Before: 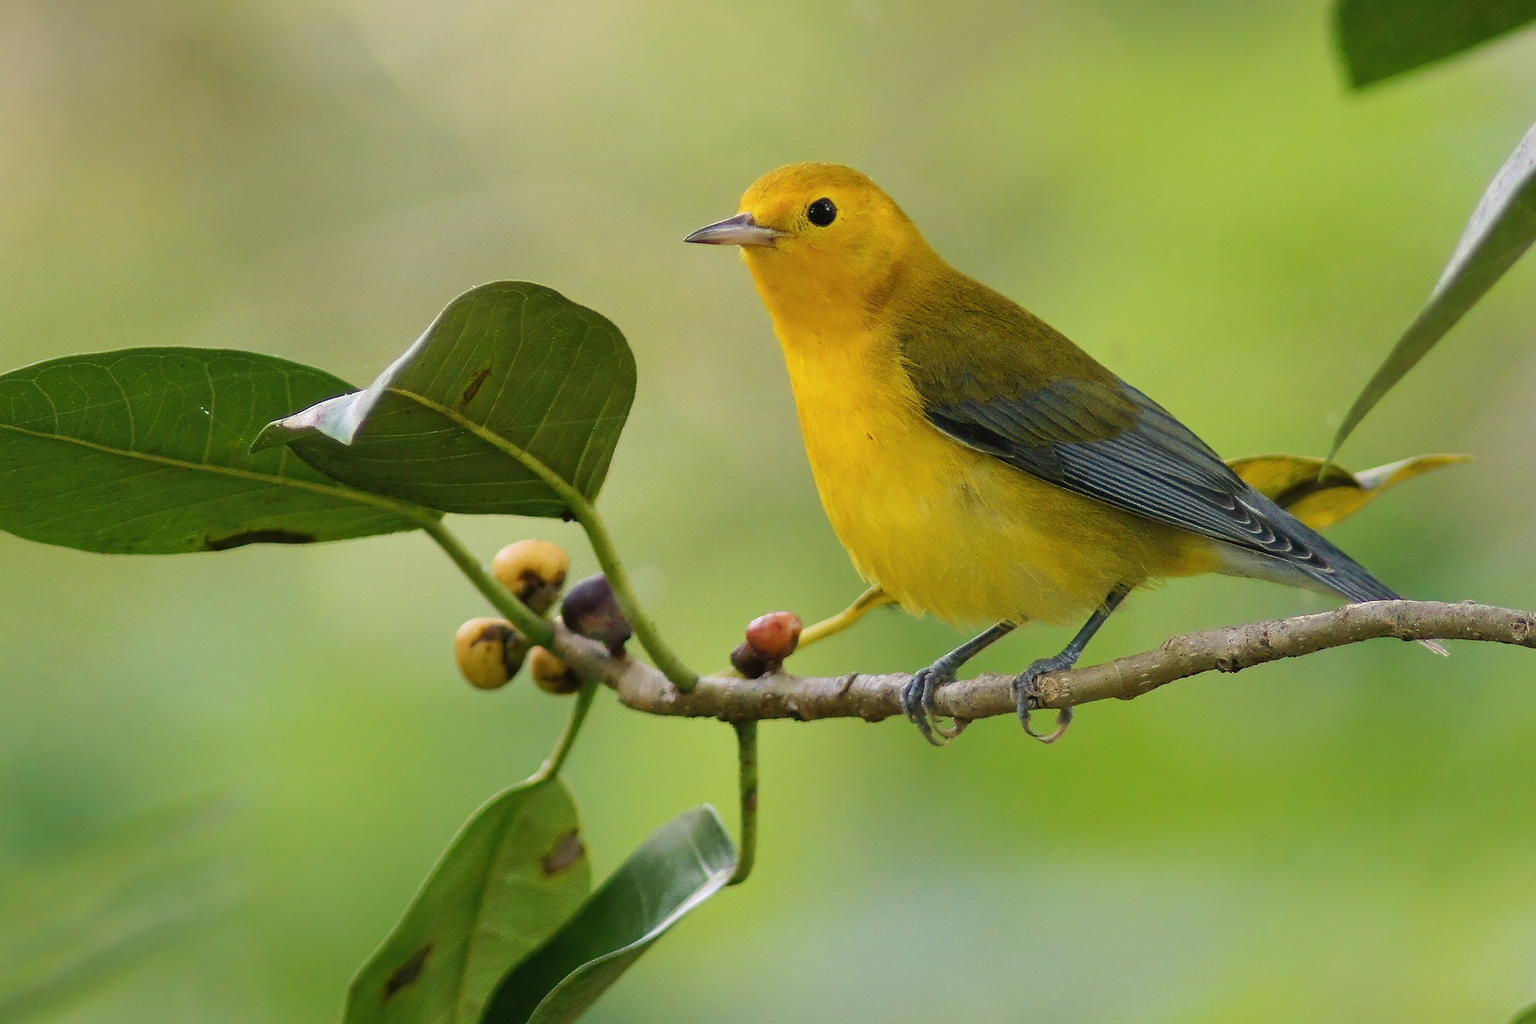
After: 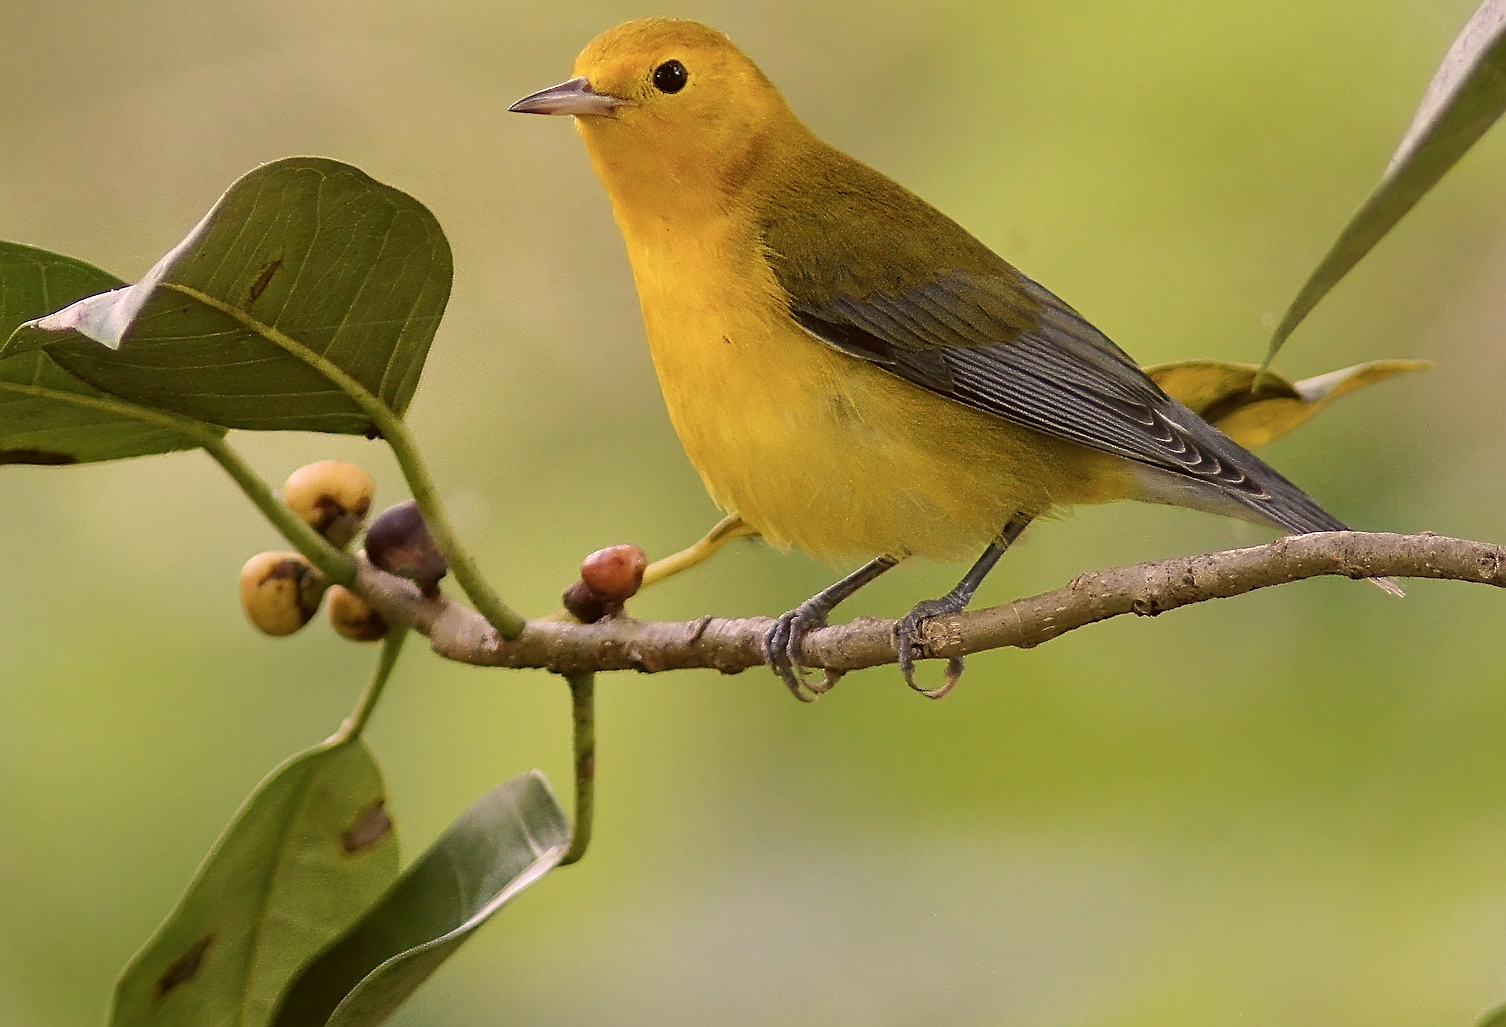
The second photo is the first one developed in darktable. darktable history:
color correction: highlights a* 10.2, highlights b* 9.72, shadows a* 9, shadows b* 8.47, saturation 0.795
crop: left 16.321%, top 14.401%
sharpen: on, module defaults
